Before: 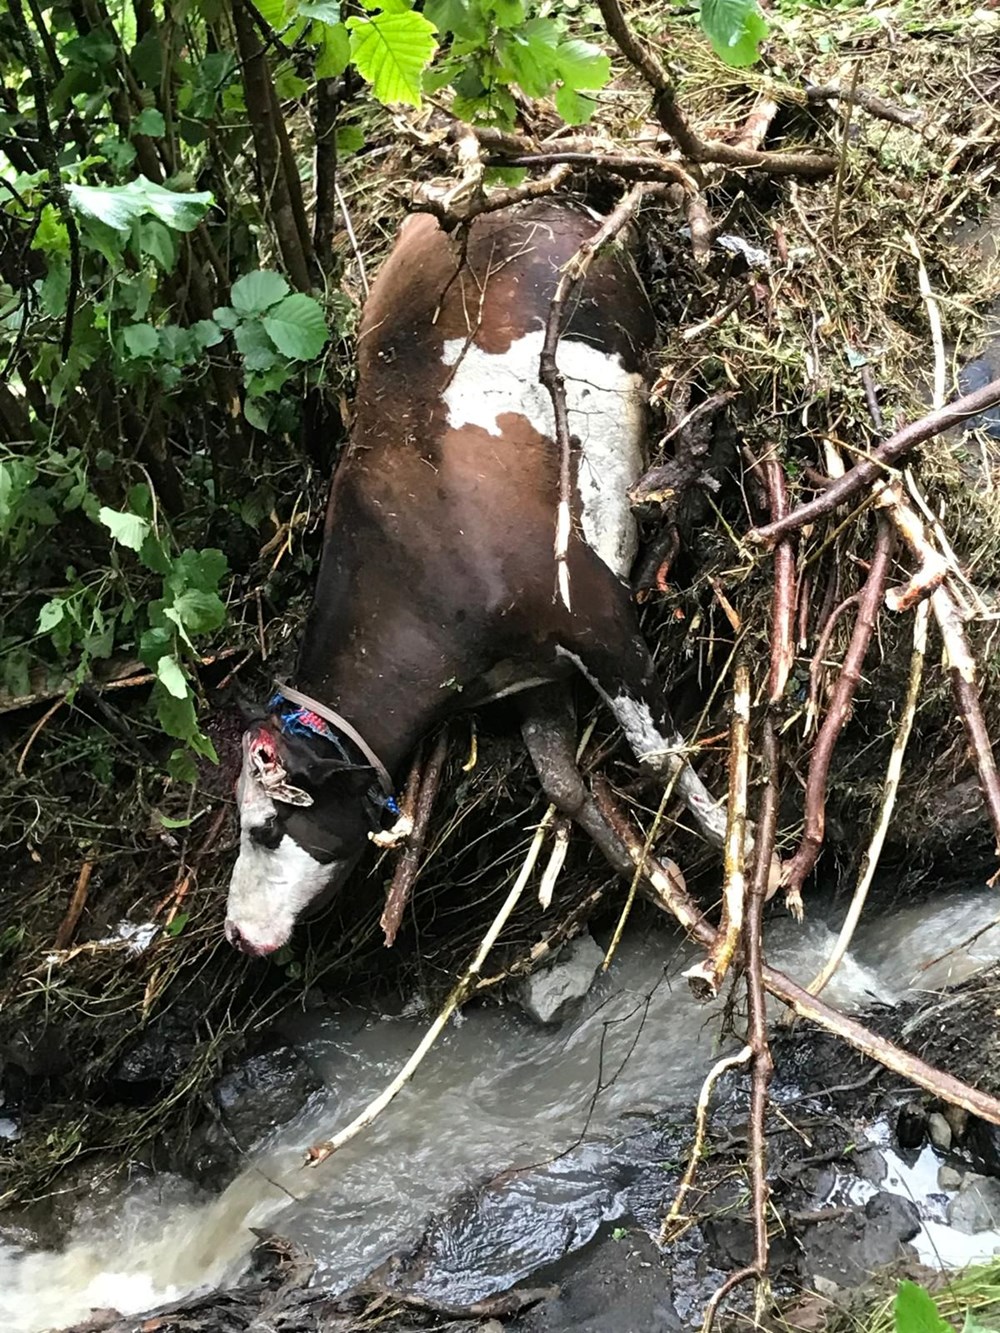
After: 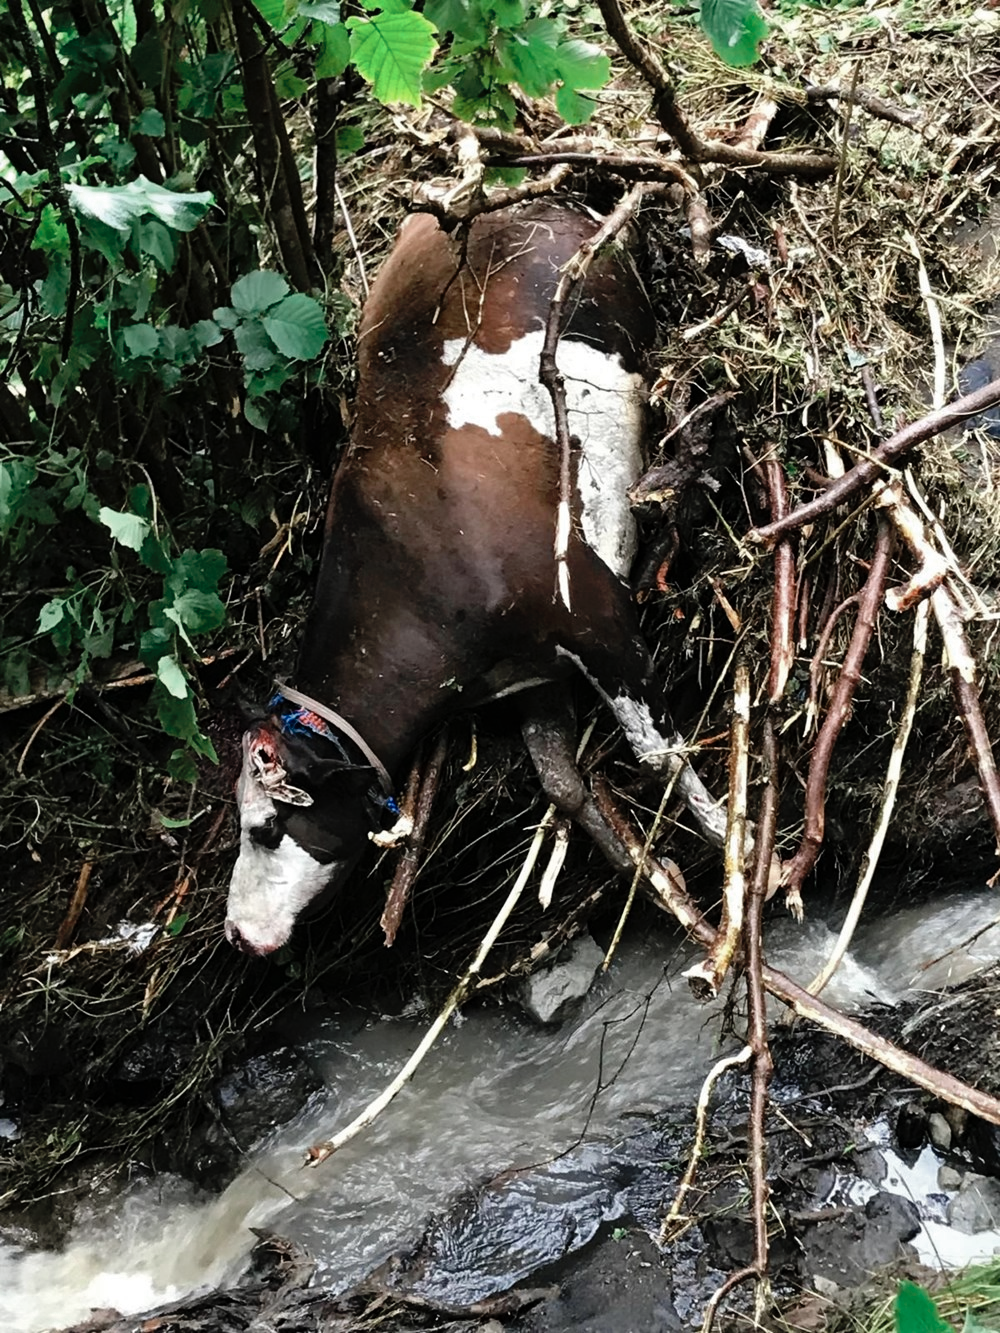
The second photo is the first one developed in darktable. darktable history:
tone curve: curves: ch0 [(0, 0) (0.003, 0.001) (0.011, 0.004) (0.025, 0.011) (0.044, 0.021) (0.069, 0.028) (0.1, 0.036) (0.136, 0.051) (0.177, 0.085) (0.224, 0.127) (0.277, 0.193) (0.335, 0.266) (0.399, 0.338) (0.468, 0.419) (0.543, 0.504) (0.623, 0.593) (0.709, 0.689) (0.801, 0.784) (0.898, 0.888) (1, 1)], preserve colors none
color zones: curves: ch0 [(0, 0.5) (0.125, 0.4) (0.25, 0.5) (0.375, 0.4) (0.5, 0.4) (0.625, 0.35) (0.75, 0.35) (0.875, 0.5)]; ch1 [(0, 0.35) (0.125, 0.45) (0.25, 0.35) (0.375, 0.35) (0.5, 0.35) (0.625, 0.35) (0.75, 0.45) (0.875, 0.35)]; ch2 [(0, 0.6) (0.125, 0.5) (0.25, 0.5) (0.375, 0.6) (0.5, 0.6) (0.625, 0.5) (0.75, 0.5) (0.875, 0.5)]
